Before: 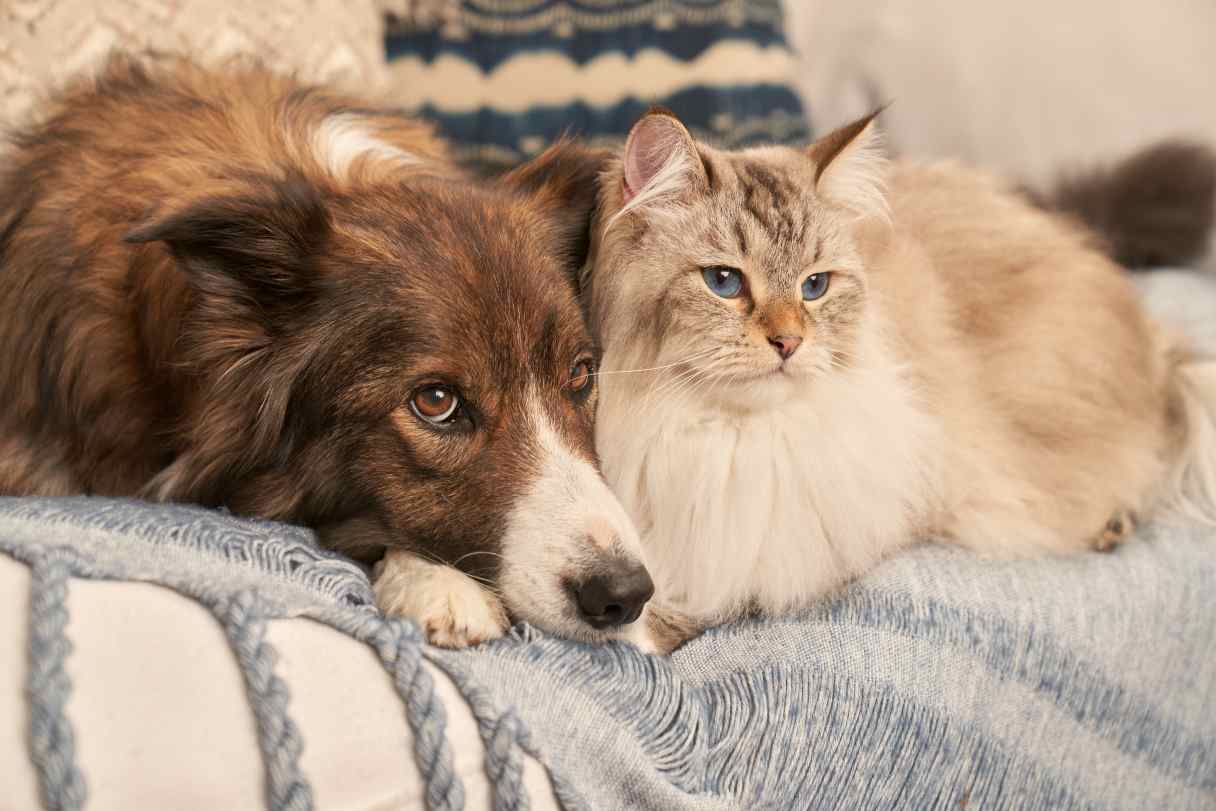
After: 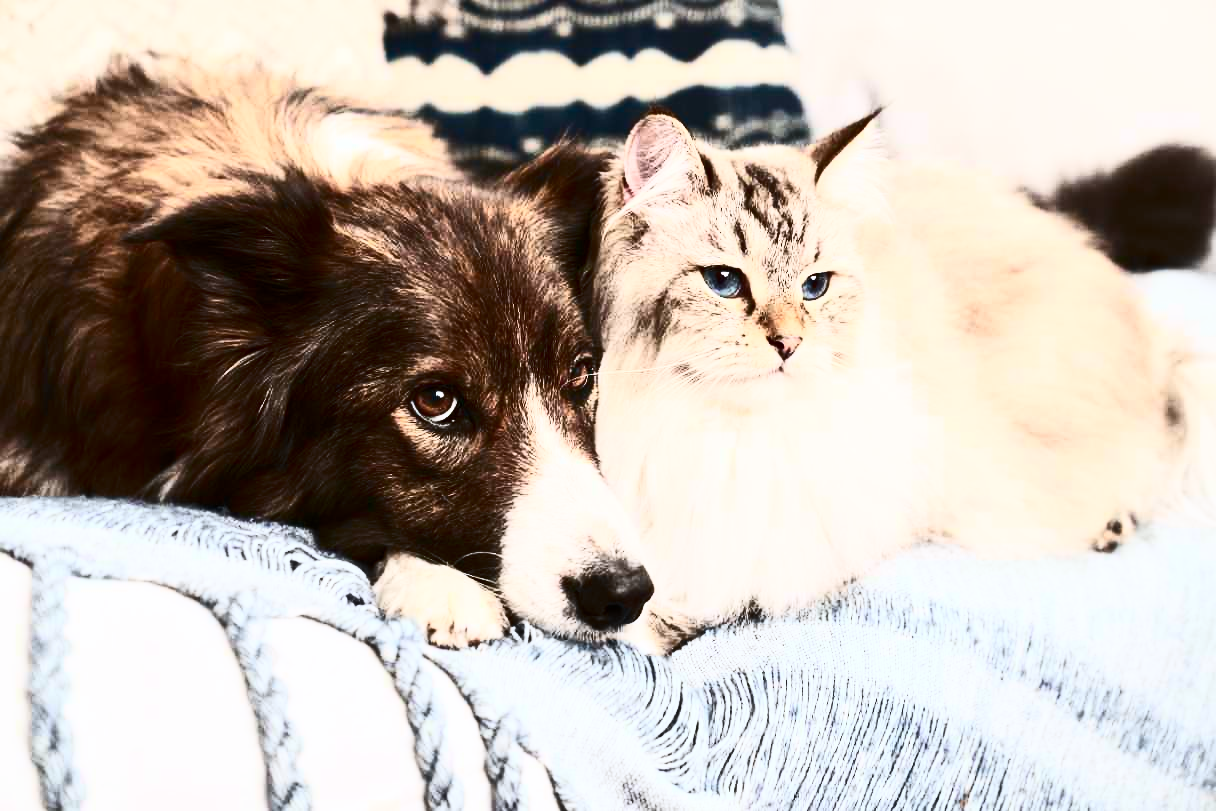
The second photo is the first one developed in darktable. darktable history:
contrast brightness saturation: contrast 0.93, brightness 0.2
color calibration: illuminant custom, x 0.368, y 0.373, temperature 4330.32 K
